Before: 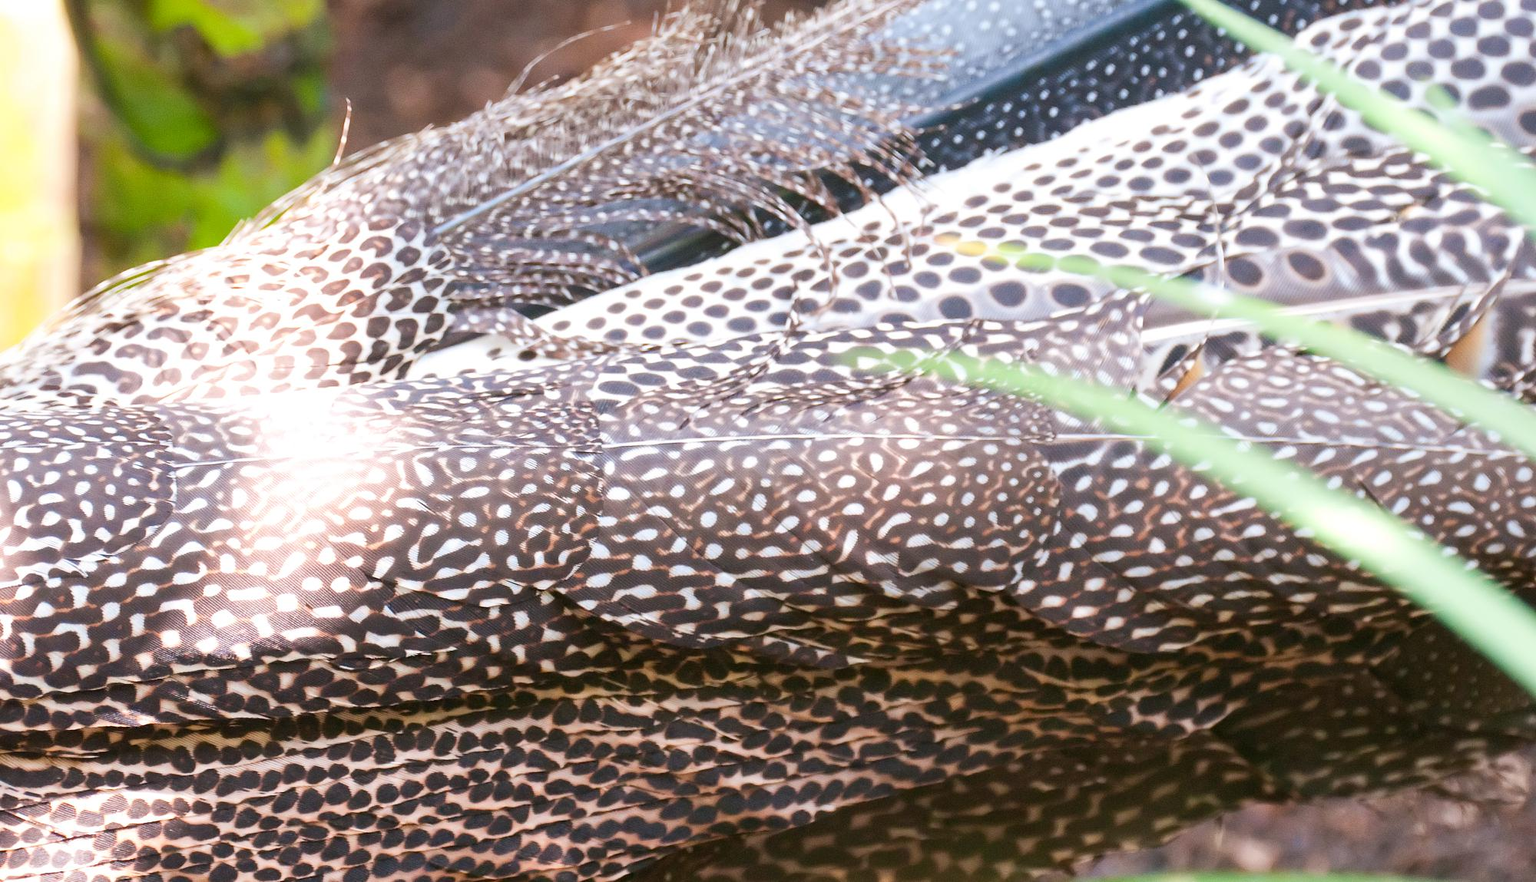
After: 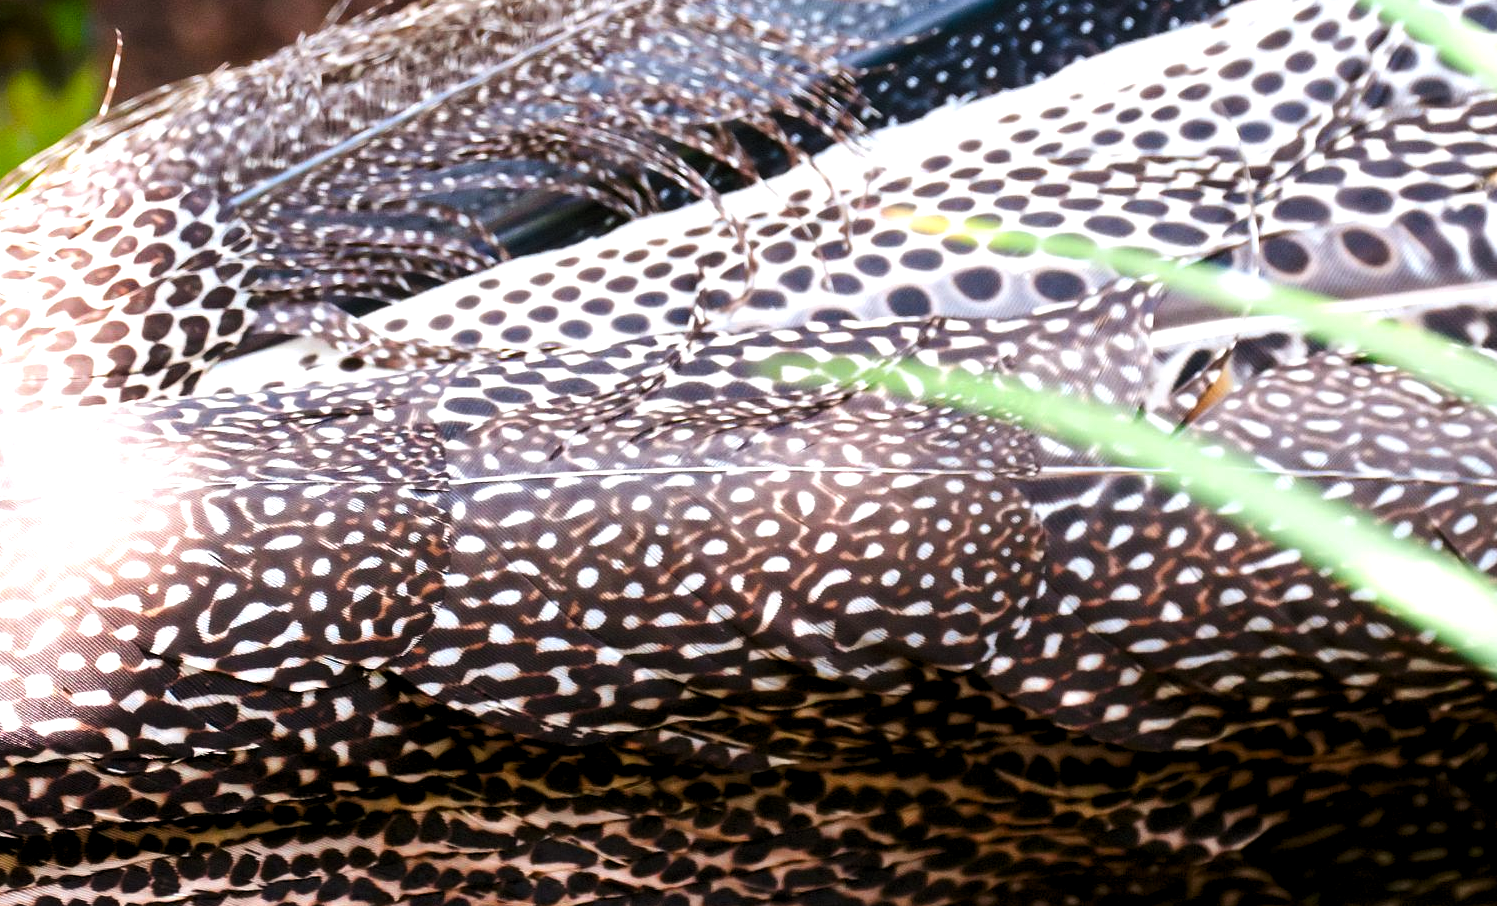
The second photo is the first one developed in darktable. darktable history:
crop: left 16.768%, top 8.653%, right 8.362%, bottom 12.485%
levels: levels [0.055, 0.477, 0.9]
contrast brightness saturation: brightness -0.25, saturation 0.2
